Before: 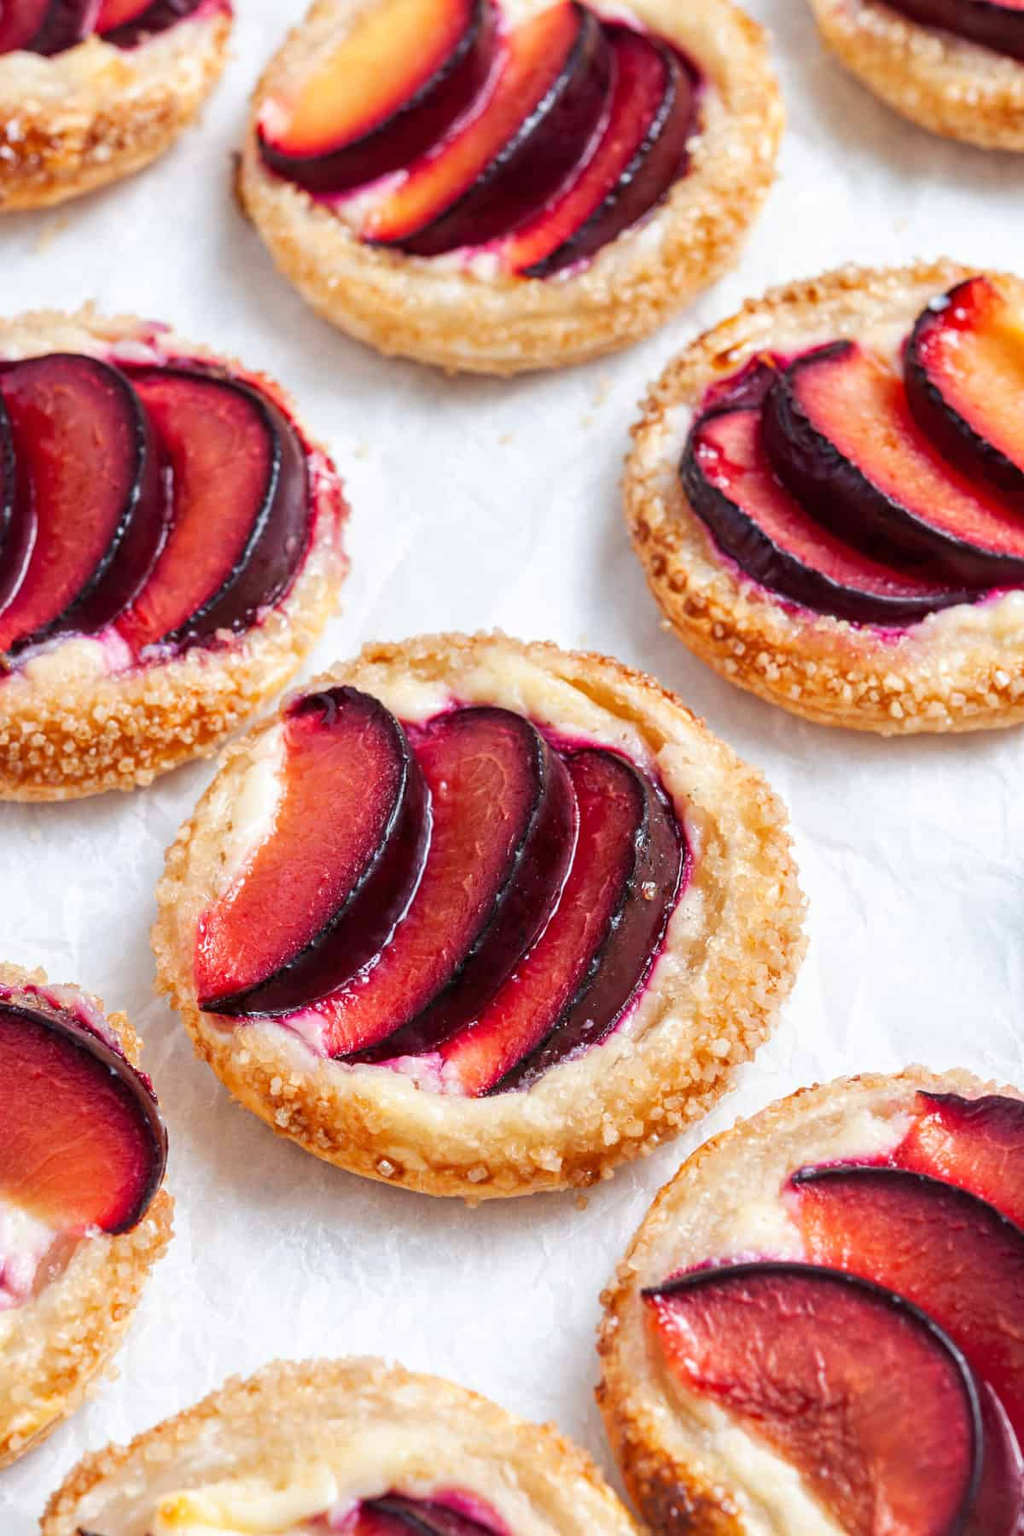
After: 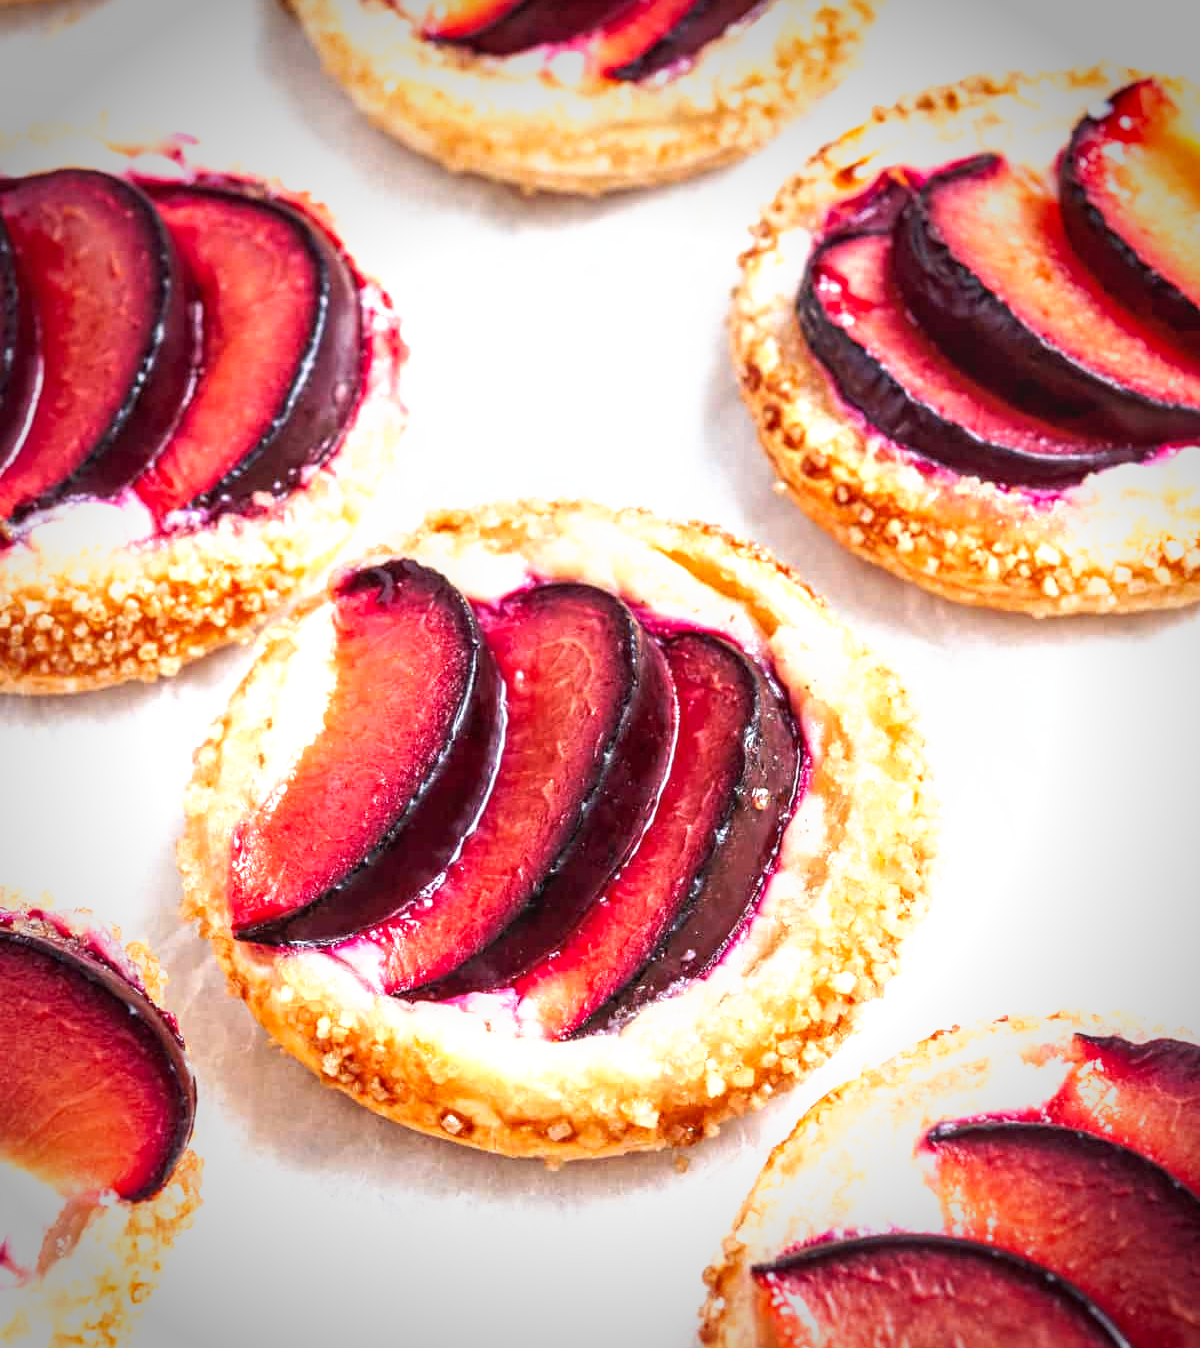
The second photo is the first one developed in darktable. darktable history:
vignetting: fall-off start 67.22%, brightness -0.607, saturation 0.001, width/height ratio 1.015
local contrast: on, module defaults
crop: top 13.637%, bottom 11.426%
tone curve: curves: ch0 [(0, 0) (0.003, 0.032) (0.011, 0.036) (0.025, 0.049) (0.044, 0.075) (0.069, 0.112) (0.1, 0.151) (0.136, 0.197) (0.177, 0.241) (0.224, 0.295) (0.277, 0.355) (0.335, 0.429) (0.399, 0.512) (0.468, 0.607) (0.543, 0.702) (0.623, 0.796) (0.709, 0.903) (0.801, 0.987) (0.898, 0.997) (1, 1)], preserve colors none
